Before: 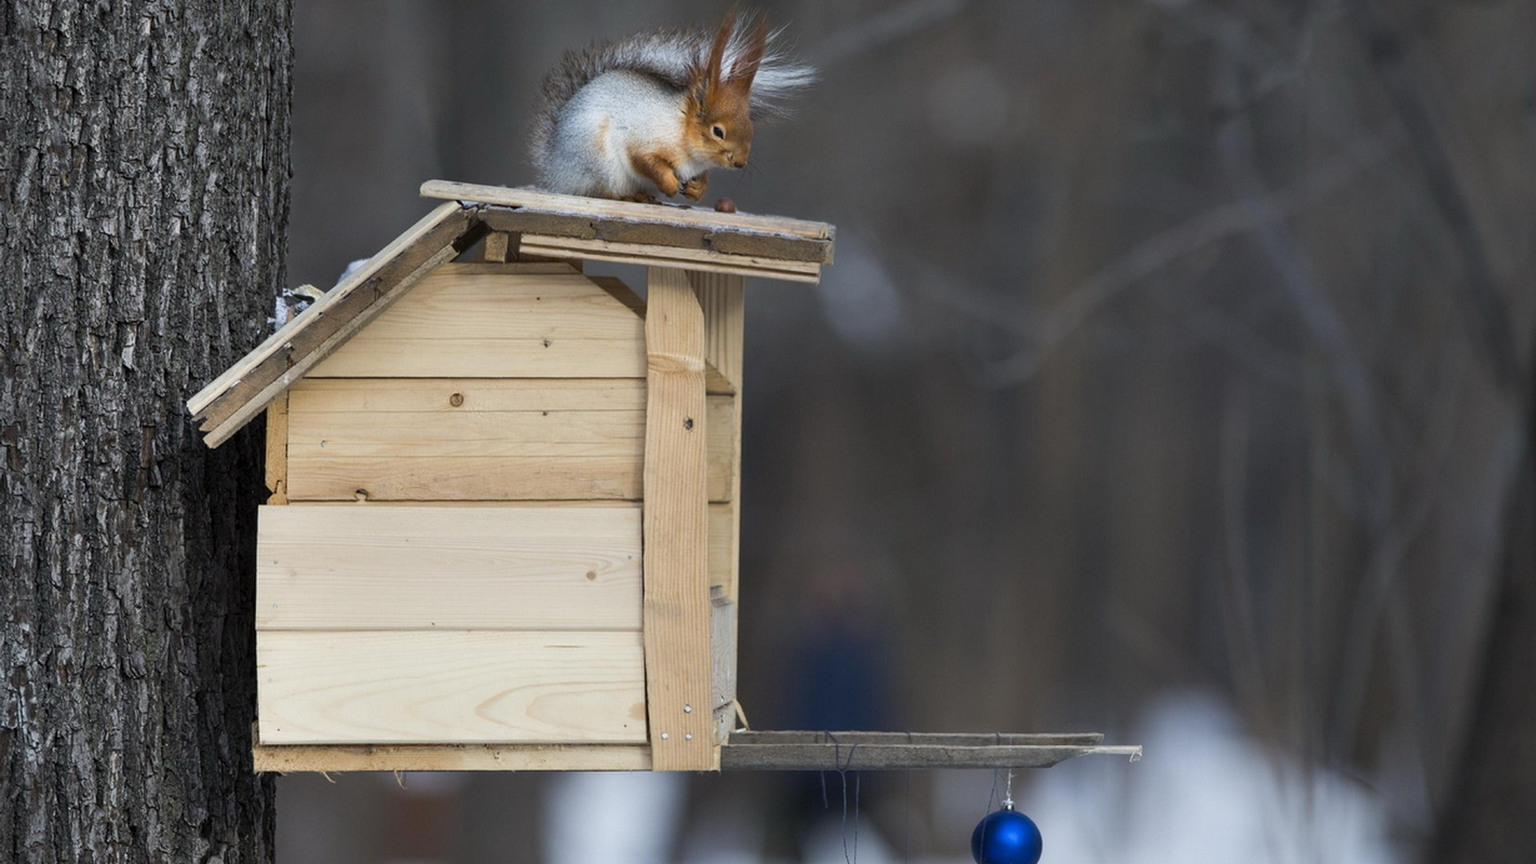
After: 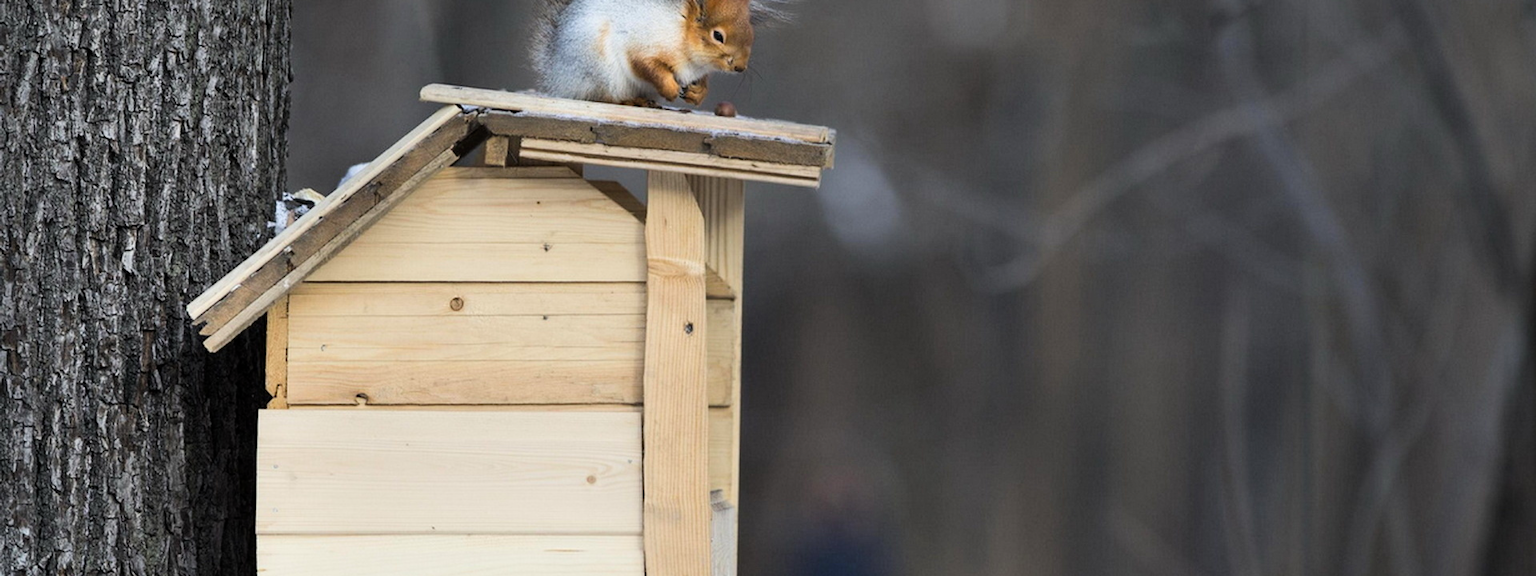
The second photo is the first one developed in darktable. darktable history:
tone curve: curves: ch0 [(0, 0) (0.004, 0.001) (0.133, 0.112) (0.325, 0.362) (0.832, 0.893) (1, 1)], color space Lab, linked channels, preserve colors none
color zones: curves: ch1 [(0, 0.523) (0.143, 0.545) (0.286, 0.52) (0.429, 0.506) (0.571, 0.503) (0.714, 0.503) (0.857, 0.508) (1, 0.523)]
contrast brightness saturation: saturation -0.05
crop: top 11.166%, bottom 22.168%
